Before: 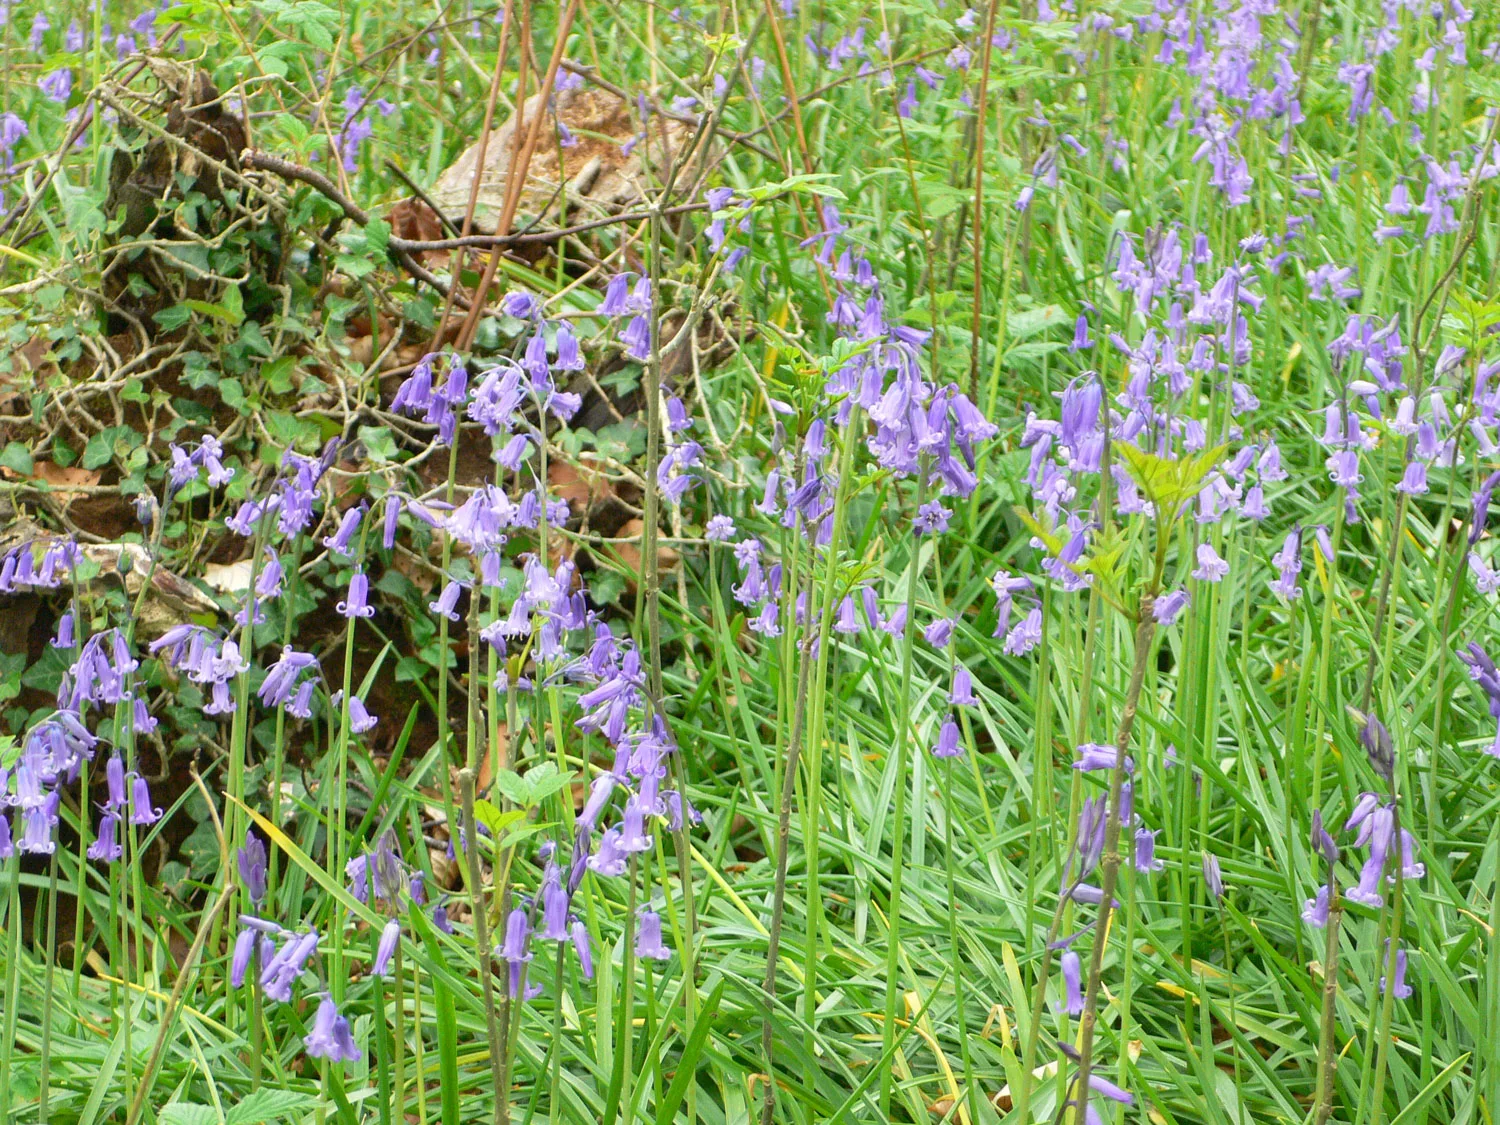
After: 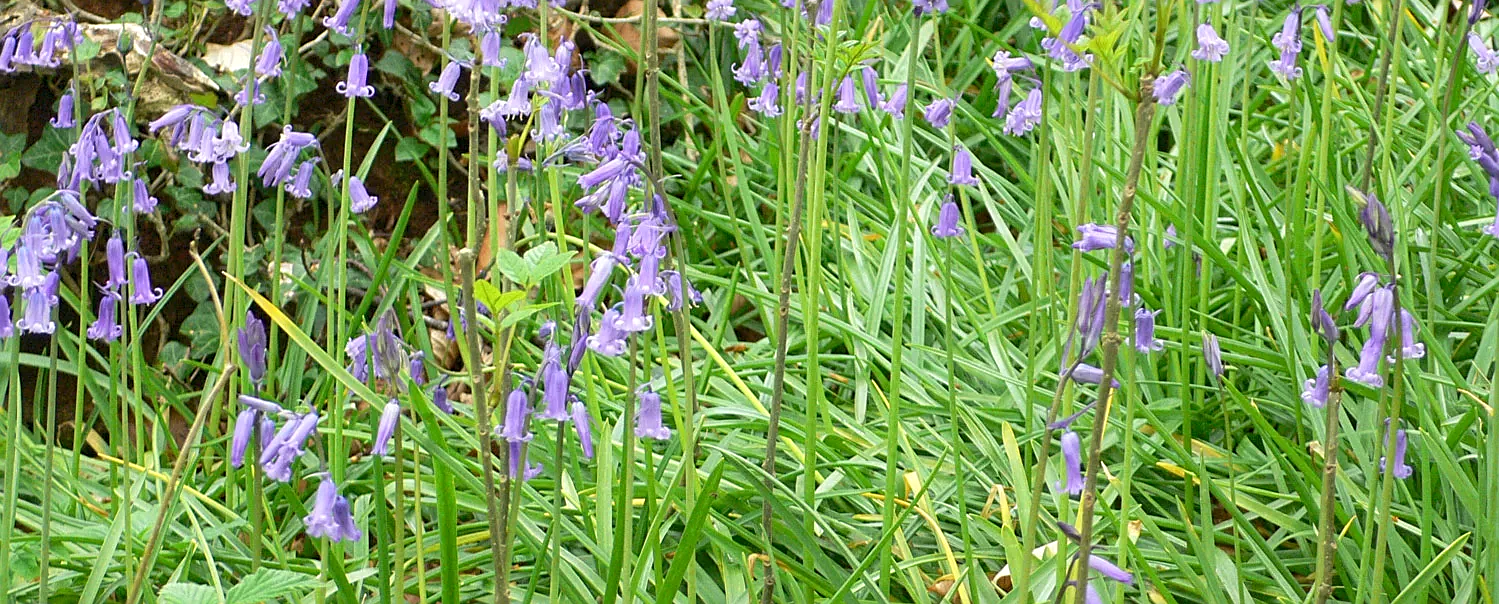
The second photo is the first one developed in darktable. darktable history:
local contrast: highlights 100%, shadows 100%, detail 120%, midtone range 0.2
crop and rotate: top 46.237%
sharpen: on, module defaults
